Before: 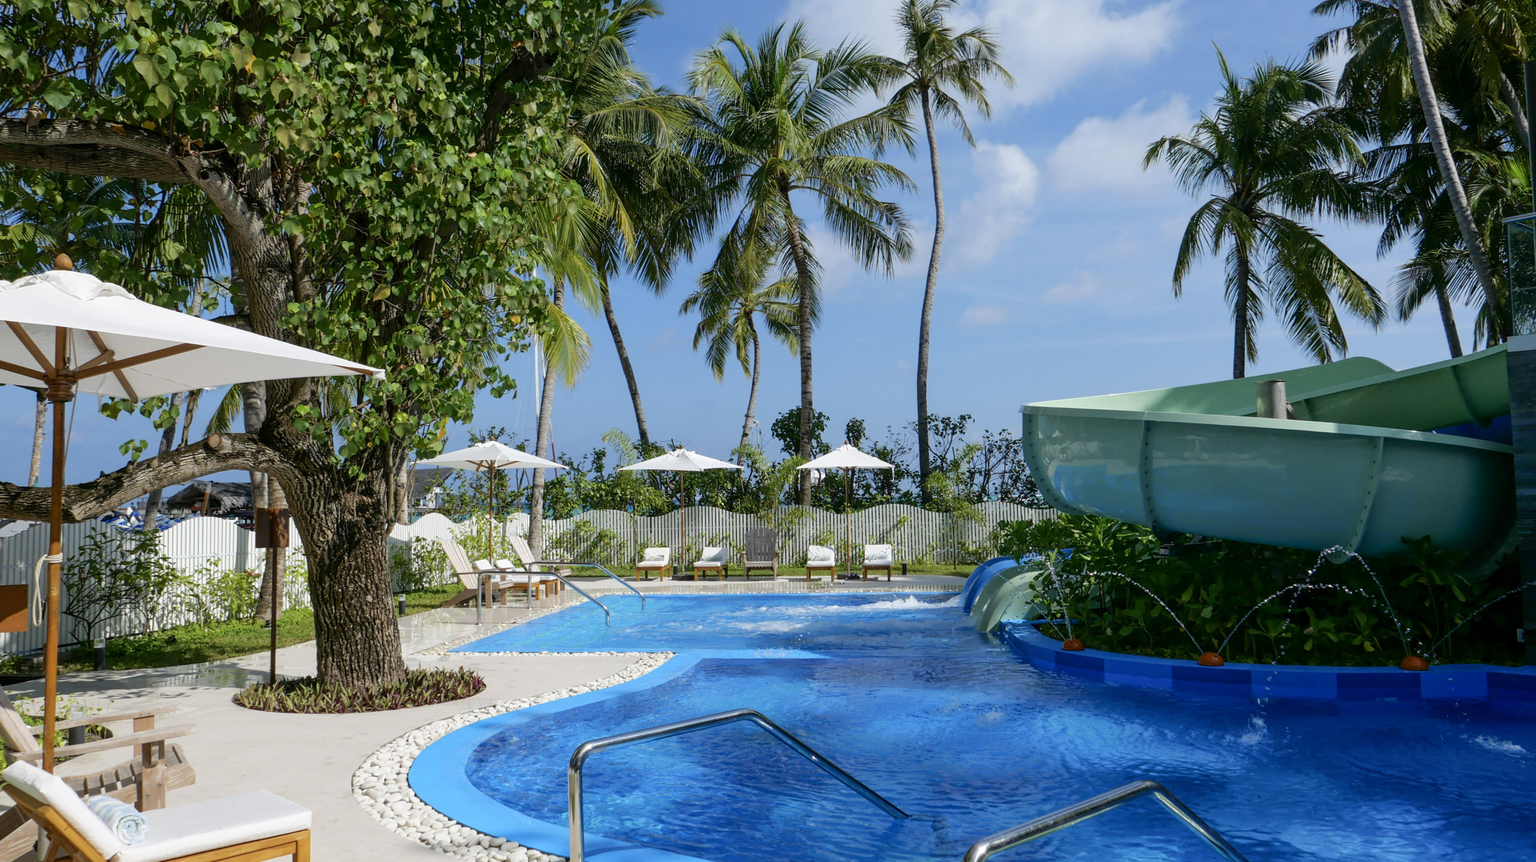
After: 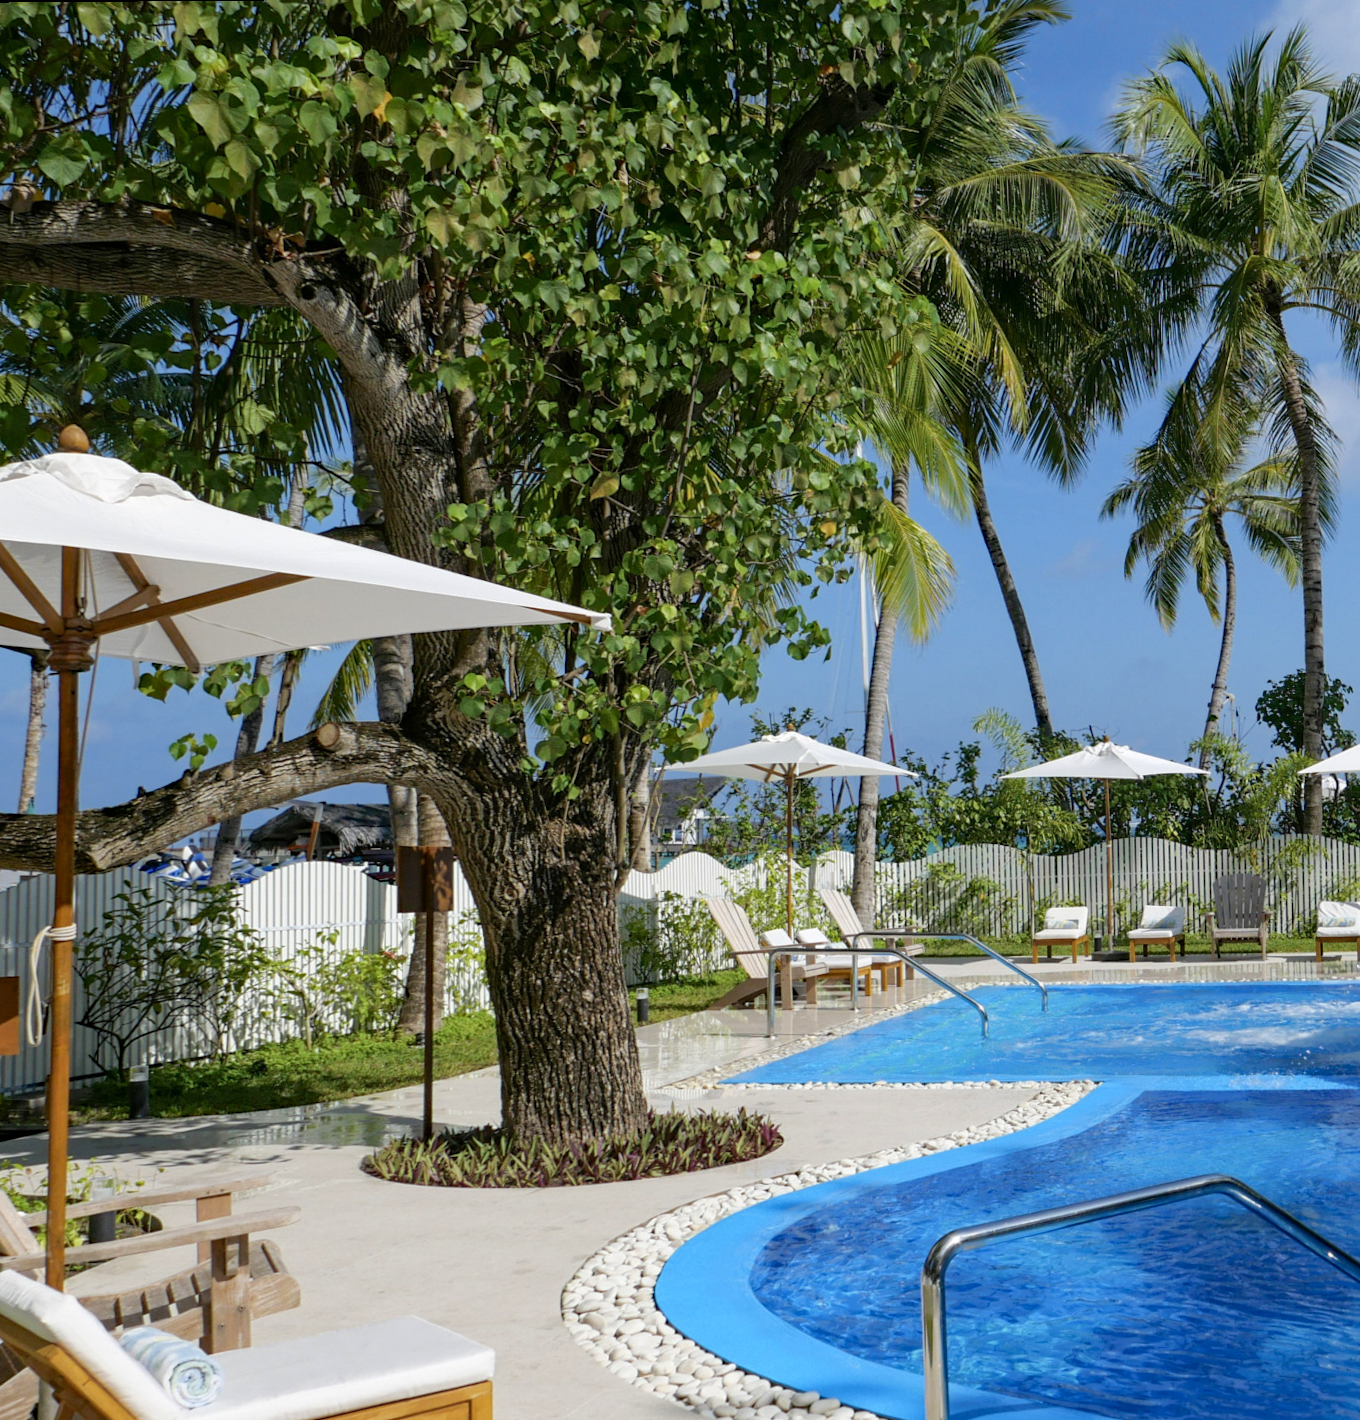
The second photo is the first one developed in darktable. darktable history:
rotate and perspective: rotation -0.45°, automatic cropping original format, crop left 0.008, crop right 0.992, crop top 0.012, crop bottom 0.988
haze removal: compatibility mode true, adaptive false
crop: left 0.587%, right 45.588%, bottom 0.086%
